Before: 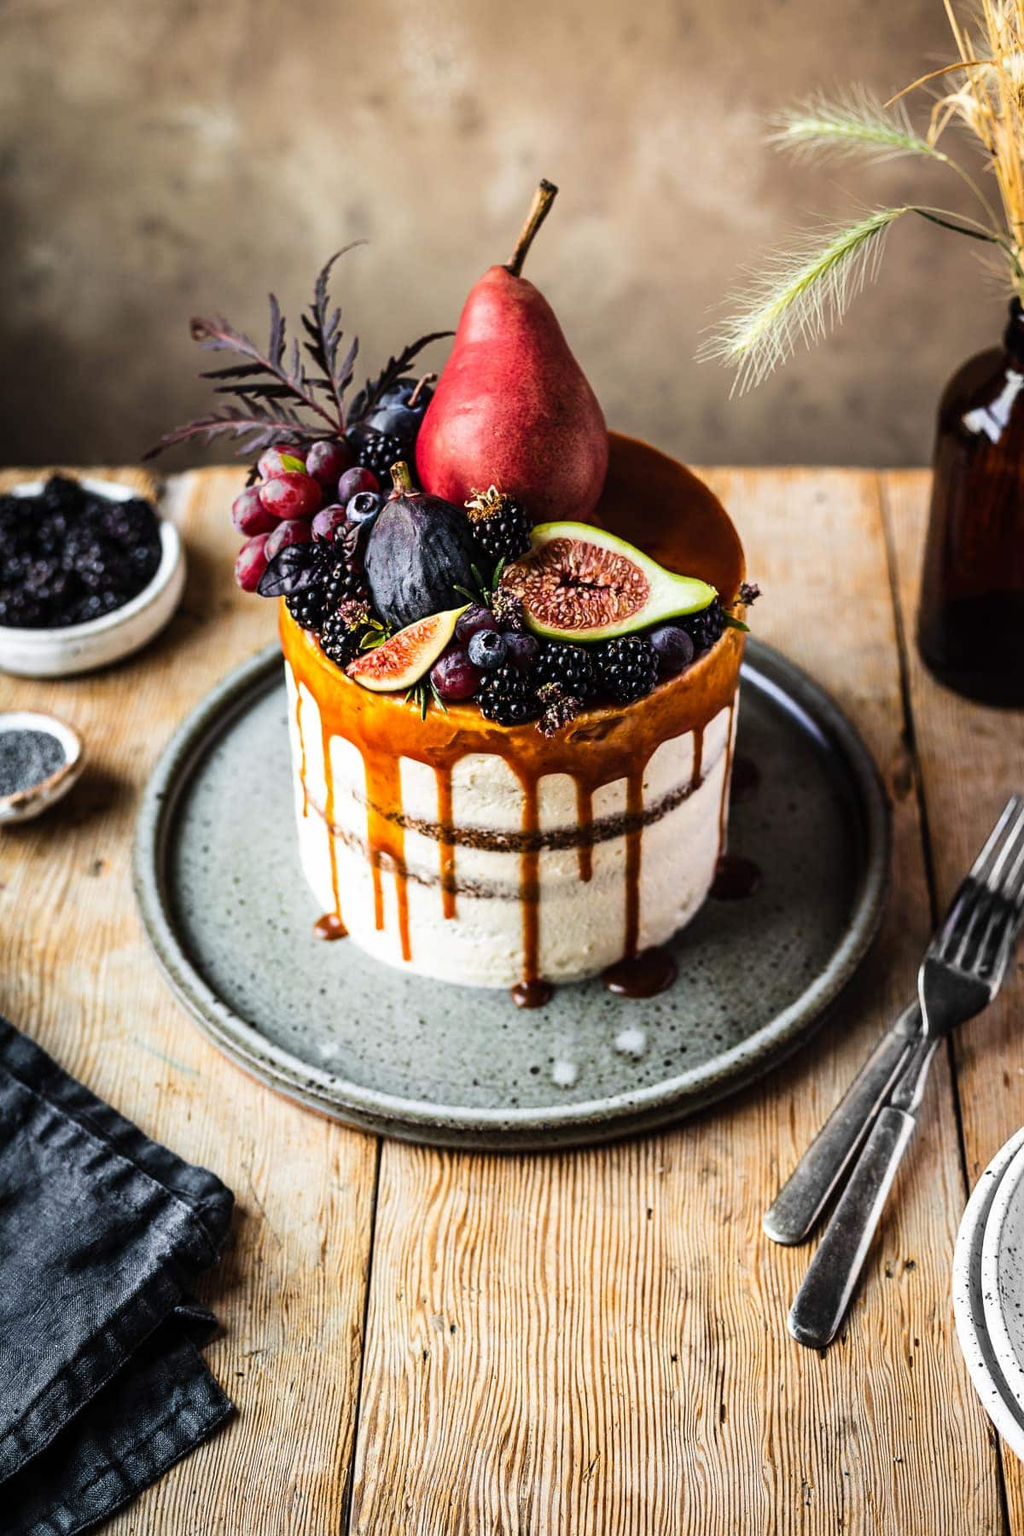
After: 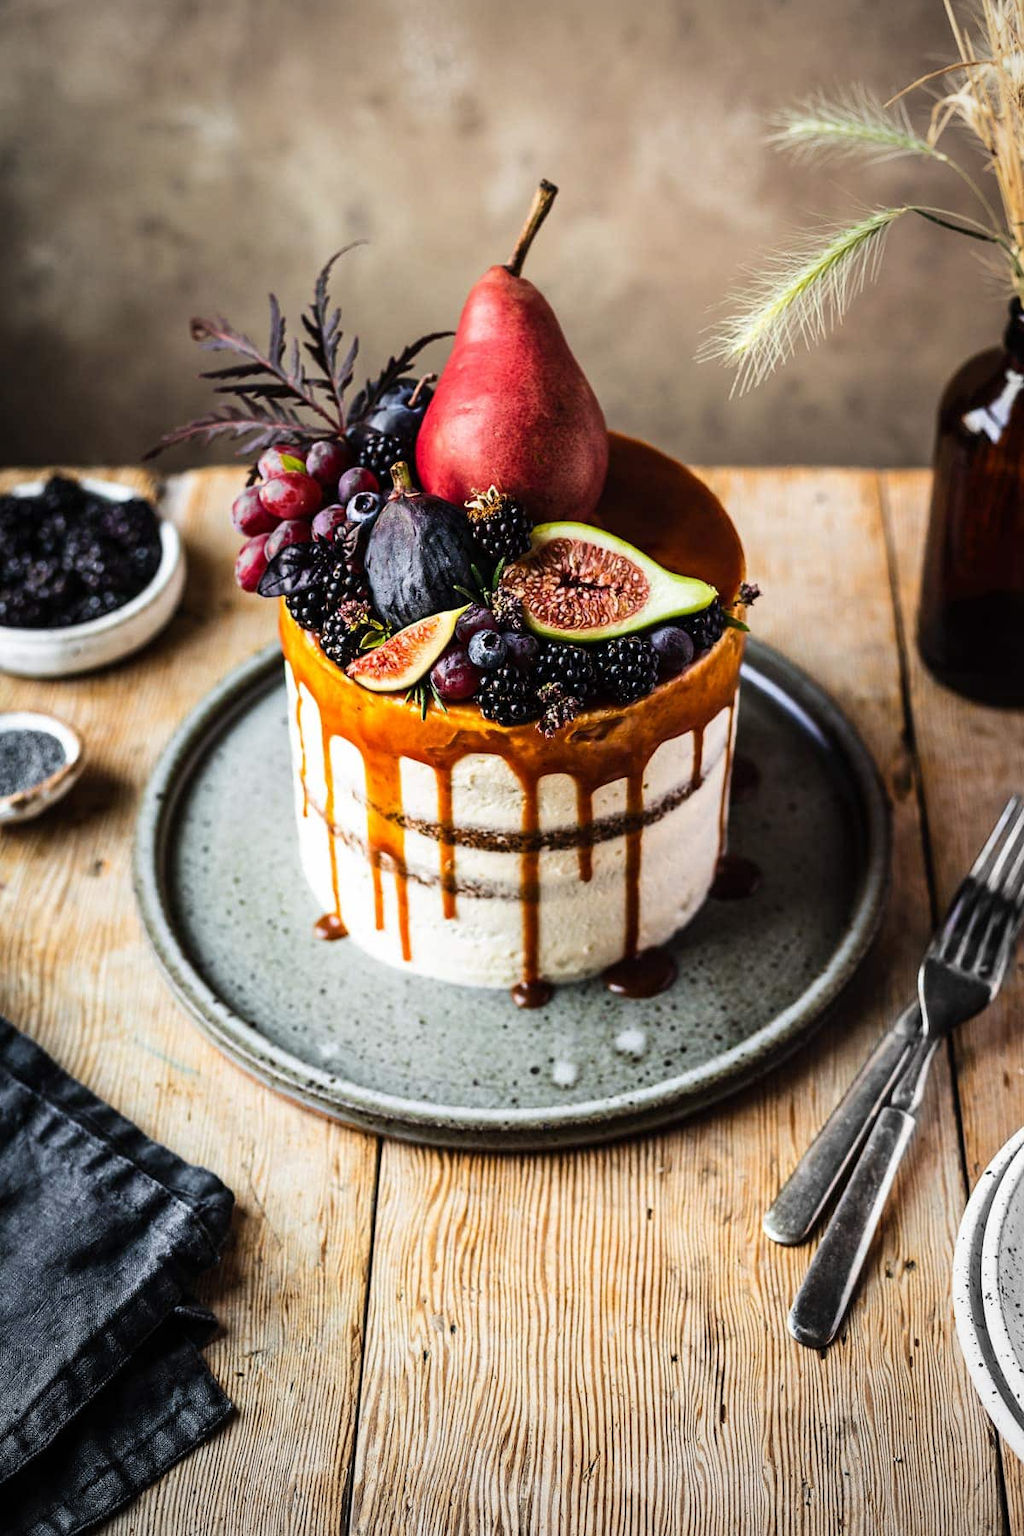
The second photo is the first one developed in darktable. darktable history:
vignetting: fall-off start 85.53%, fall-off radius 79.58%, brightness -0.288, width/height ratio 1.226
